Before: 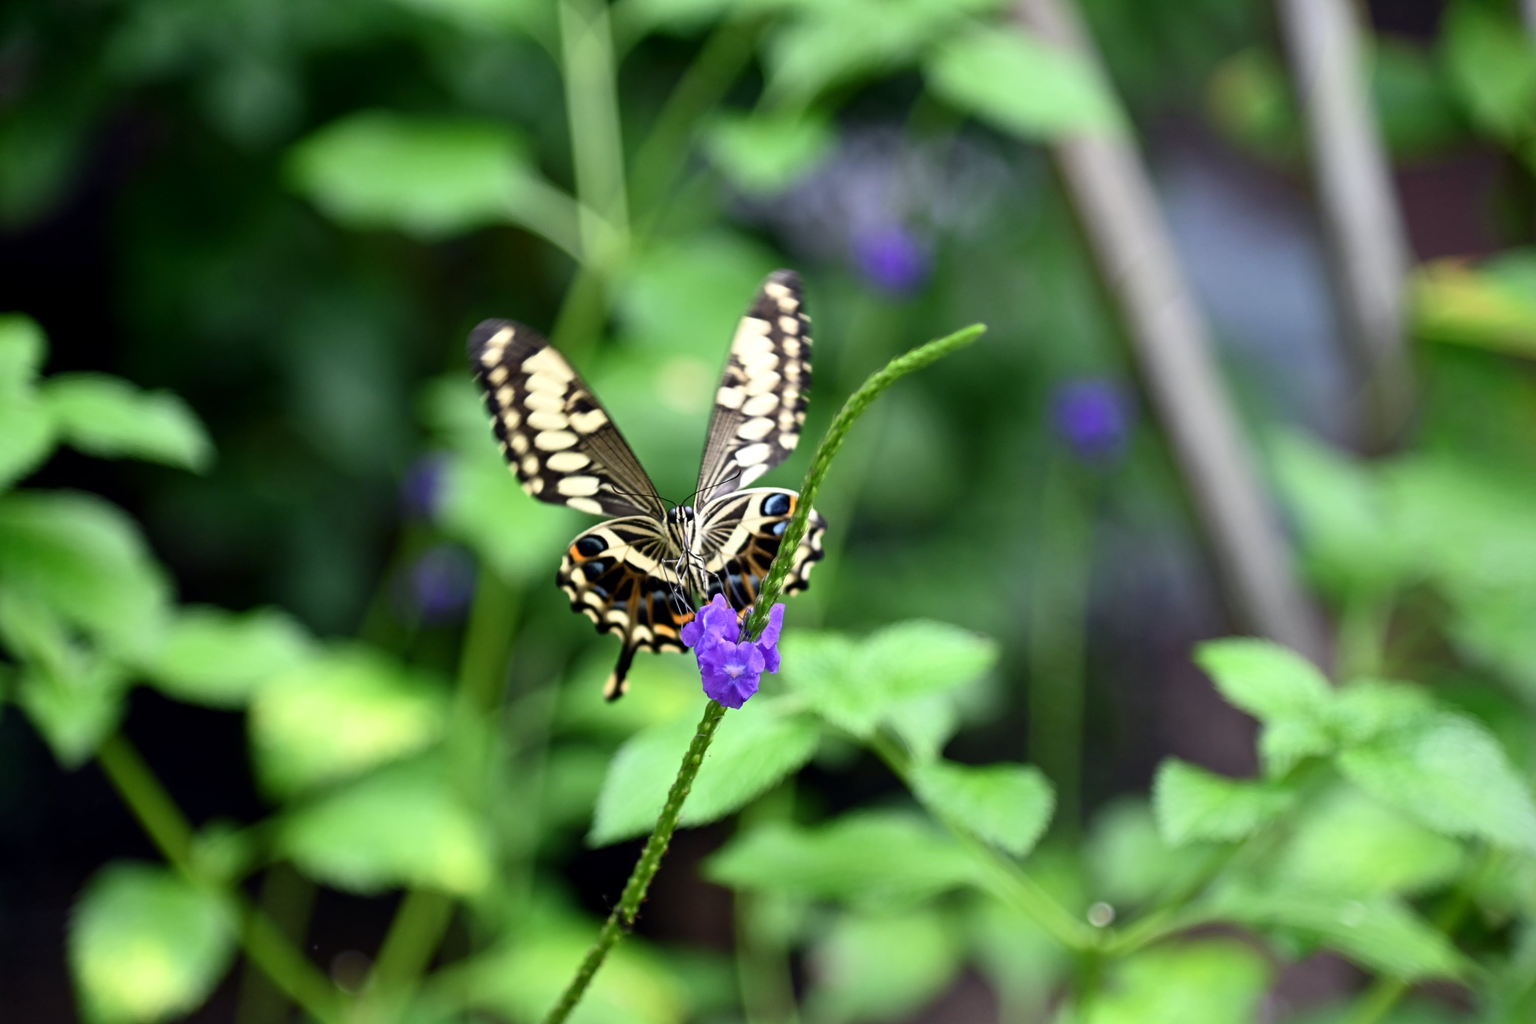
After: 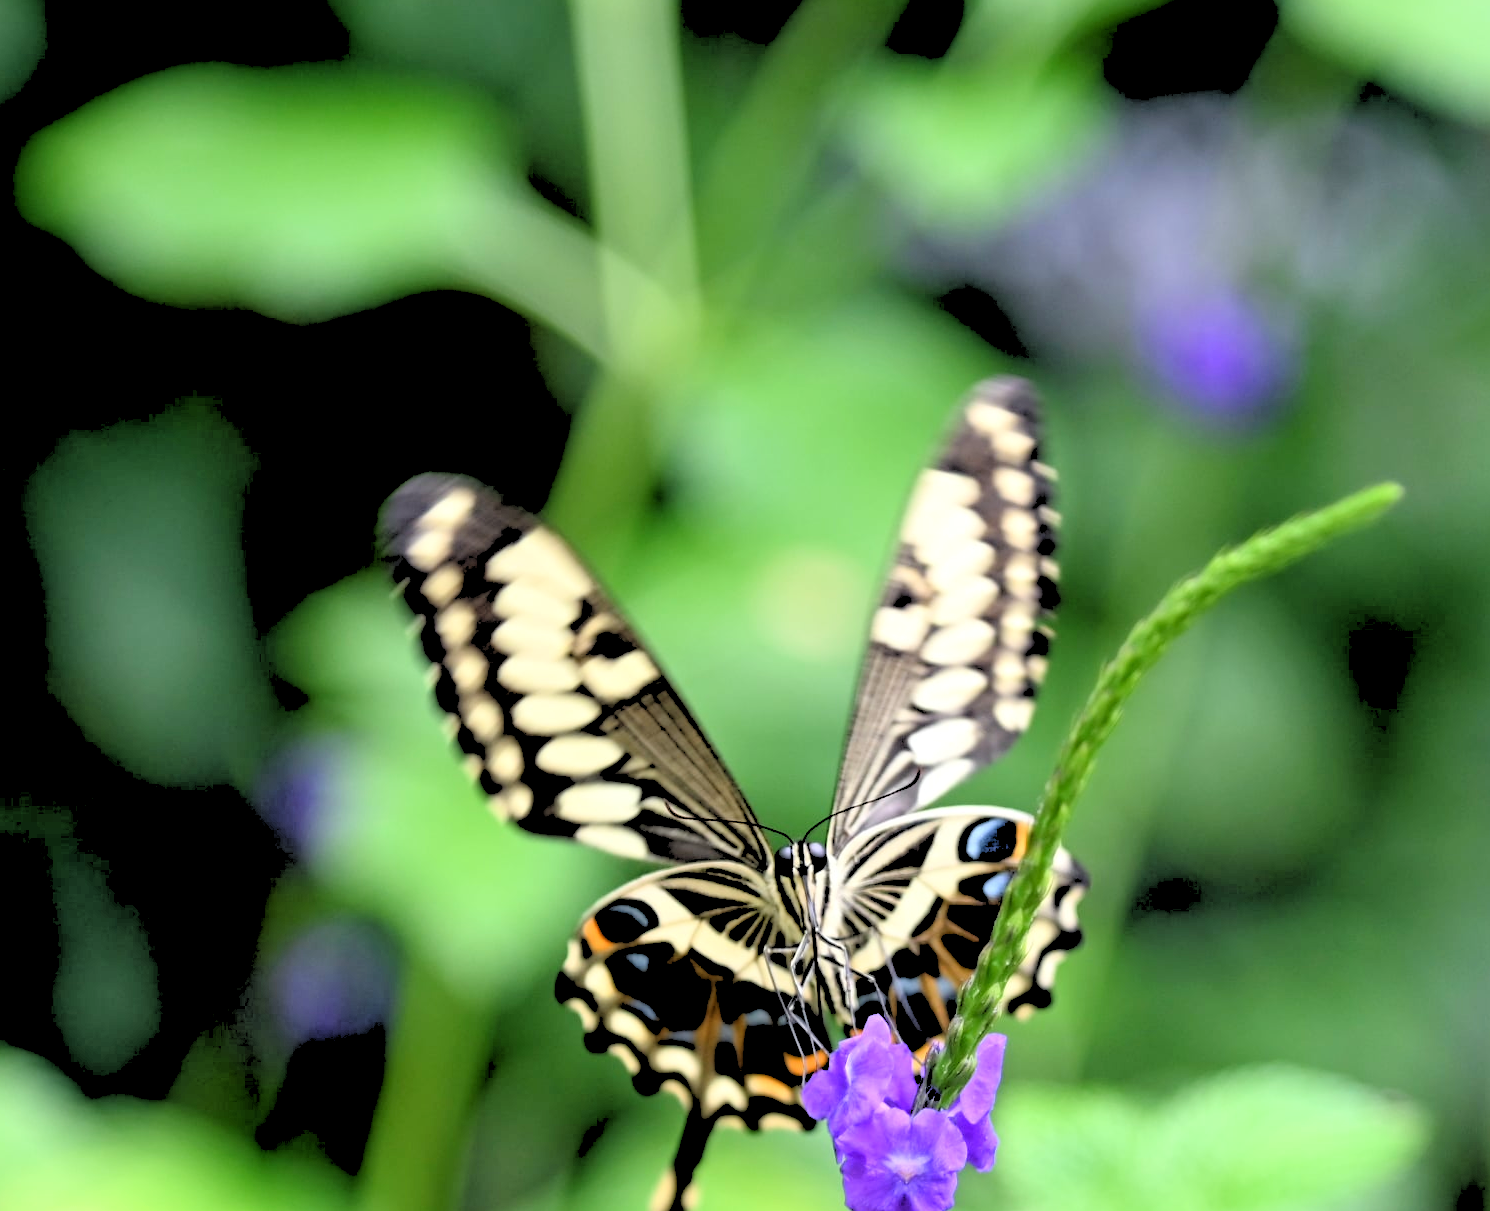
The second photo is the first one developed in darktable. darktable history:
crop: left 17.835%, top 7.675%, right 32.881%, bottom 32.213%
rgb levels: levels [[0.027, 0.429, 0.996], [0, 0.5, 1], [0, 0.5, 1]]
